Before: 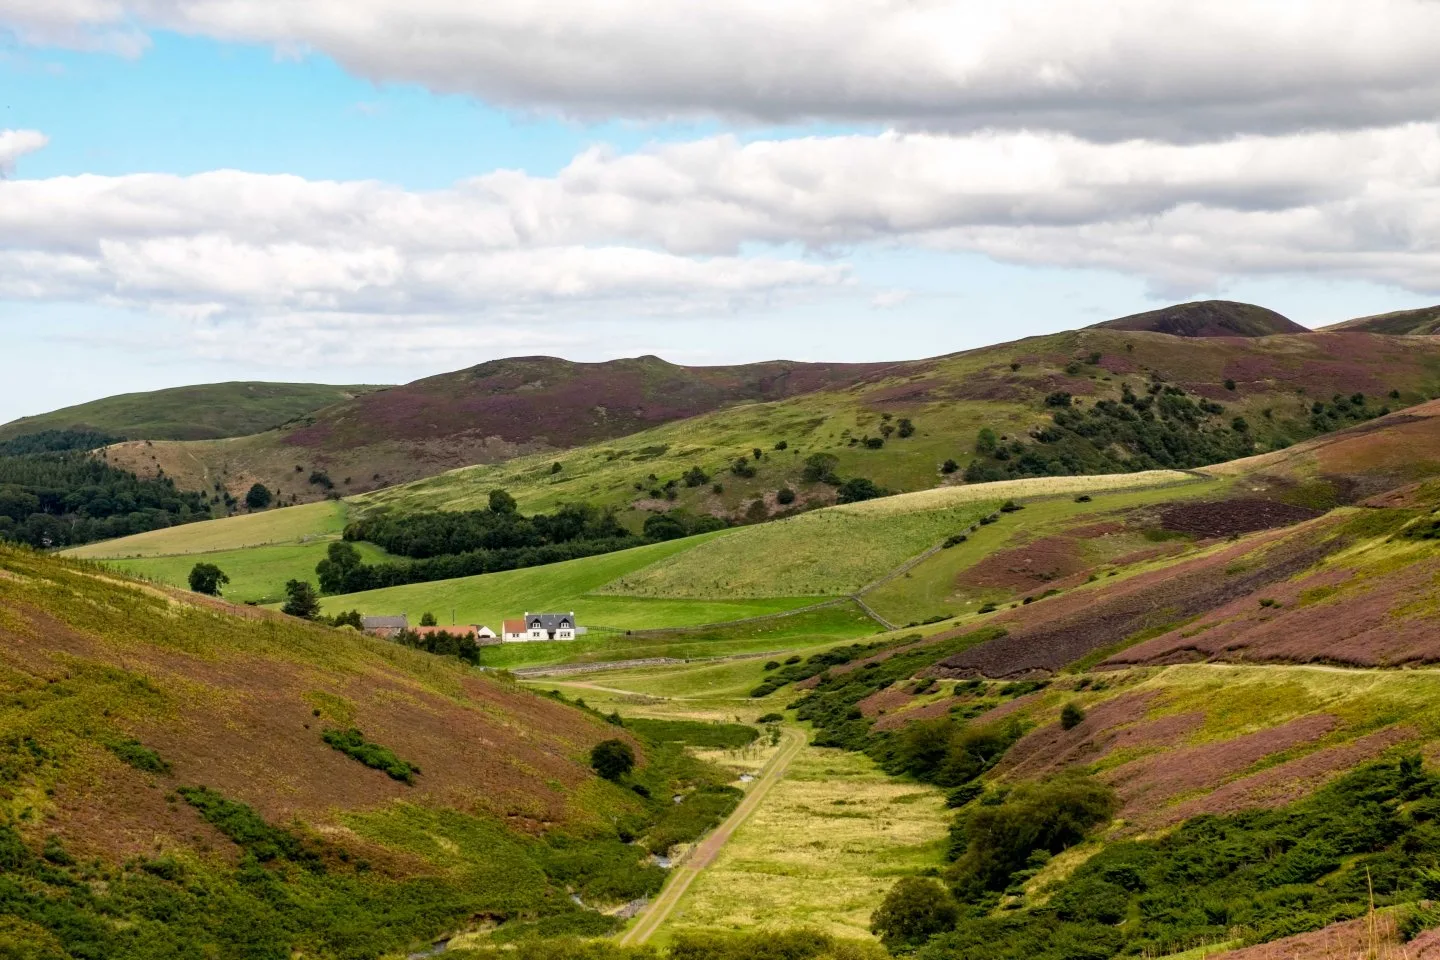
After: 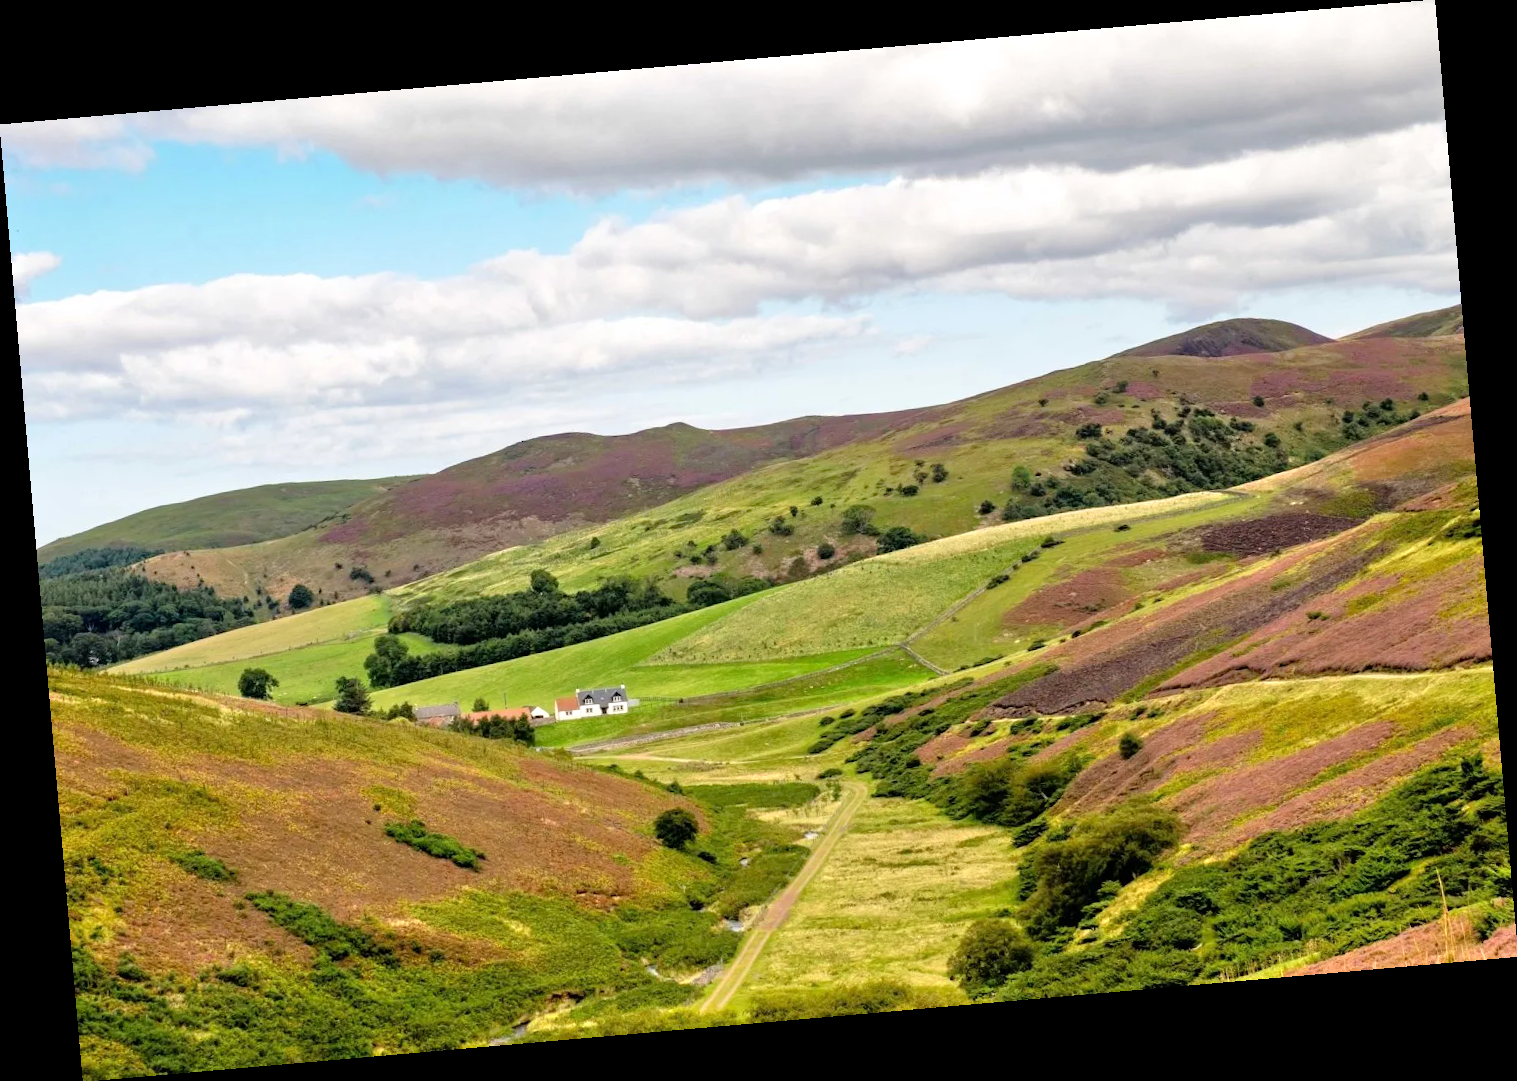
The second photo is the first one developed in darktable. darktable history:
tone equalizer: -7 EV 0.15 EV, -6 EV 0.6 EV, -5 EV 1.15 EV, -4 EV 1.33 EV, -3 EV 1.15 EV, -2 EV 0.6 EV, -1 EV 0.15 EV, mask exposure compensation -0.5 EV
rotate and perspective: rotation -4.98°, automatic cropping off
